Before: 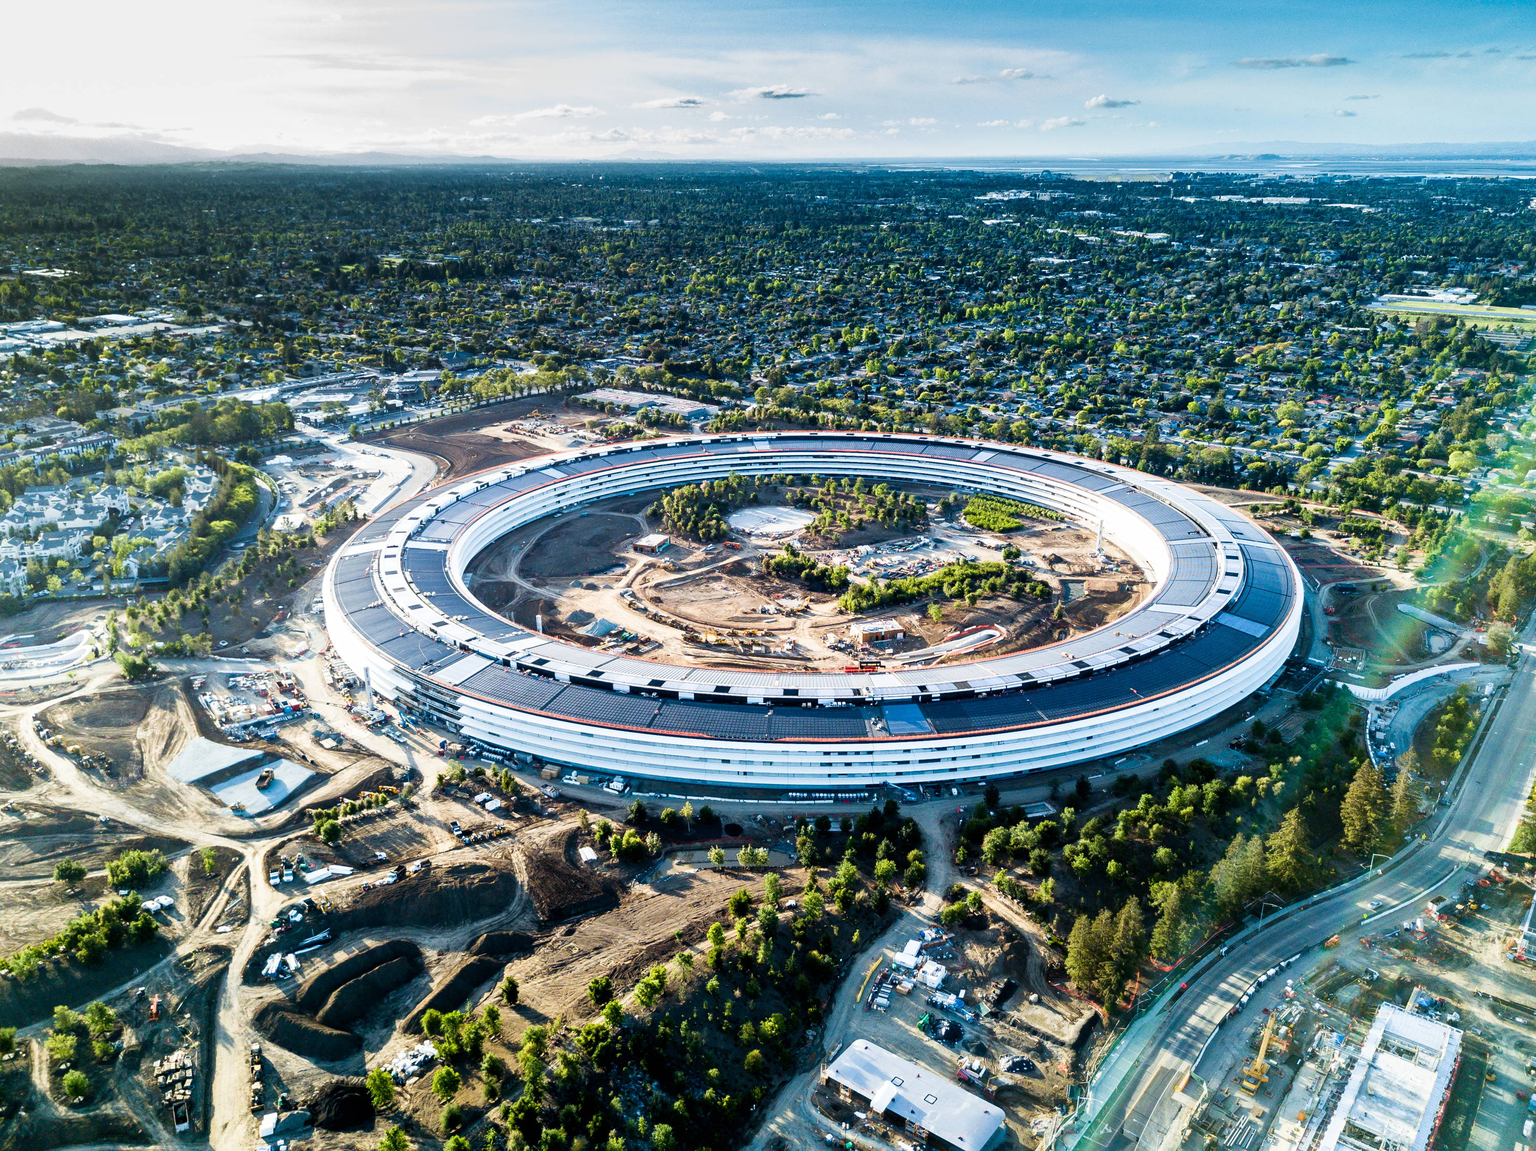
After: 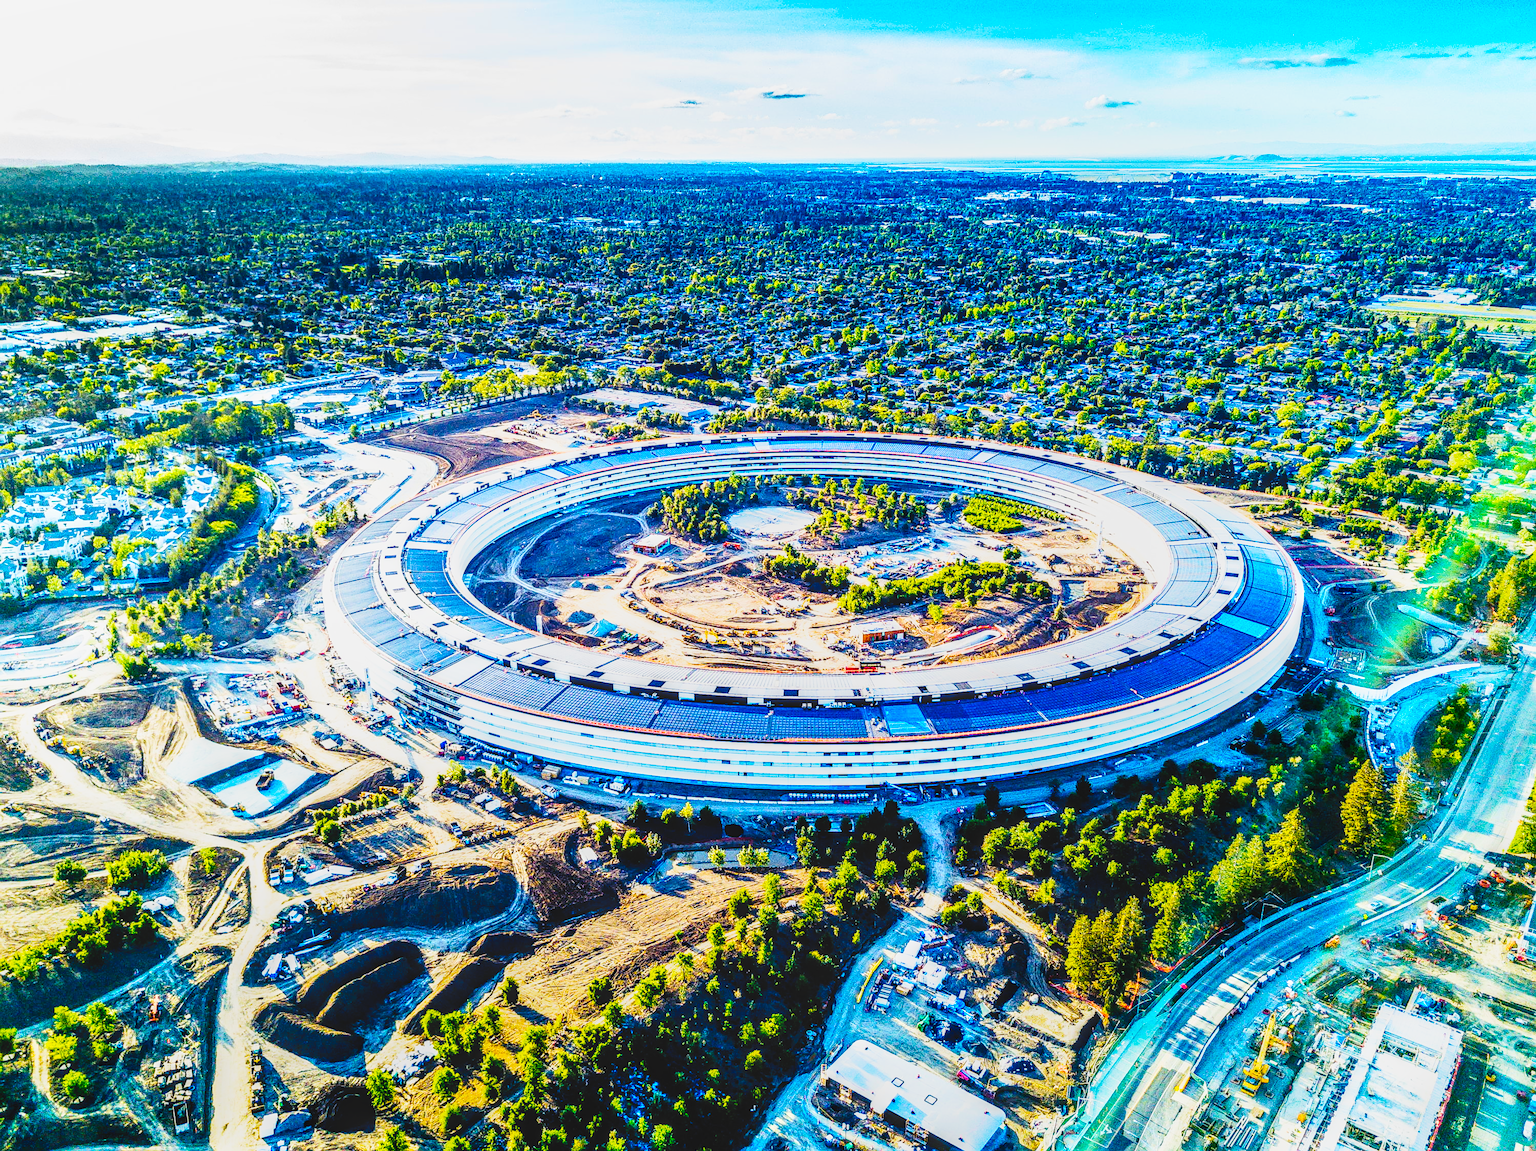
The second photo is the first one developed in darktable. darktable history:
tone curve: curves: ch0 [(0, 0) (0.037, 0.025) (0.131, 0.093) (0.275, 0.256) (0.476, 0.517) (0.607, 0.667) (0.691, 0.745) (0.789, 0.836) (0.911, 0.925) (0.997, 0.995)]; ch1 [(0, 0) (0.301, 0.3) (0.444, 0.45) (0.493, 0.495) (0.507, 0.503) (0.534, 0.533) (0.582, 0.58) (0.658, 0.693) (0.746, 0.77) (1, 1)]; ch2 [(0, 0) (0.246, 0.233) (0.36, 0.352) (0.415, 0.418) (0.476, 0.492) (0.502, 0.504) (0.525, 0.518) (0.539, 0.544) (0.586, 0.602) (0.634, 0.651) (0.706, 0.727) (0.853, 0.852) (1, 0.951)], preserve colors none
sharpen: on, module defaults
contrast brightness saturation: contrast 0.203, brightness 0.154, saturation 0.15
shadows and highlights: low approximation 0.01, soften with gaussian
base curve: curves: ch0 [(0, 0) (0.005, 0.002) (0.193, 0.295) (0.399, 0.664) (0.75, 0.928) (1, 1)], preserve colors none
local contrast: highlights 5%, shadows 3%, detail 134%
color balance rgb: shadows lift › luminance -21.595%, shadows lift › chroma 6.631%, shadows lift › hue 270.85°, linear chroma grading › shadows 9.611%, linear chroma grading › highlights 10.458%, linear chroma grading › global chroma 15.635%, linear chroma grading › mid-tones 14.86%, perceptual saturation grading › global saturation 16.987%, global vibrance 20.697%
